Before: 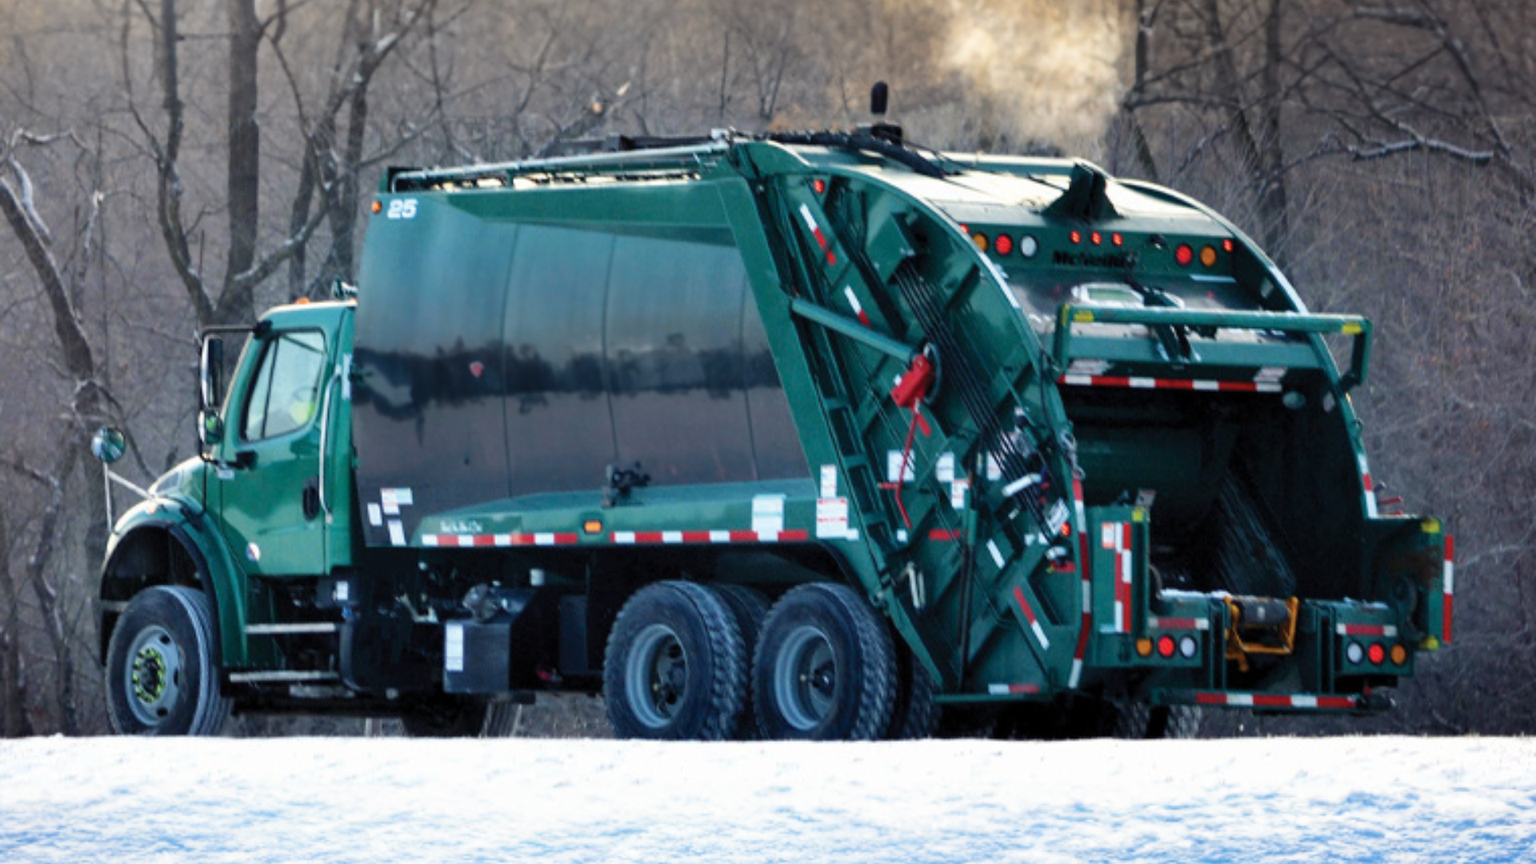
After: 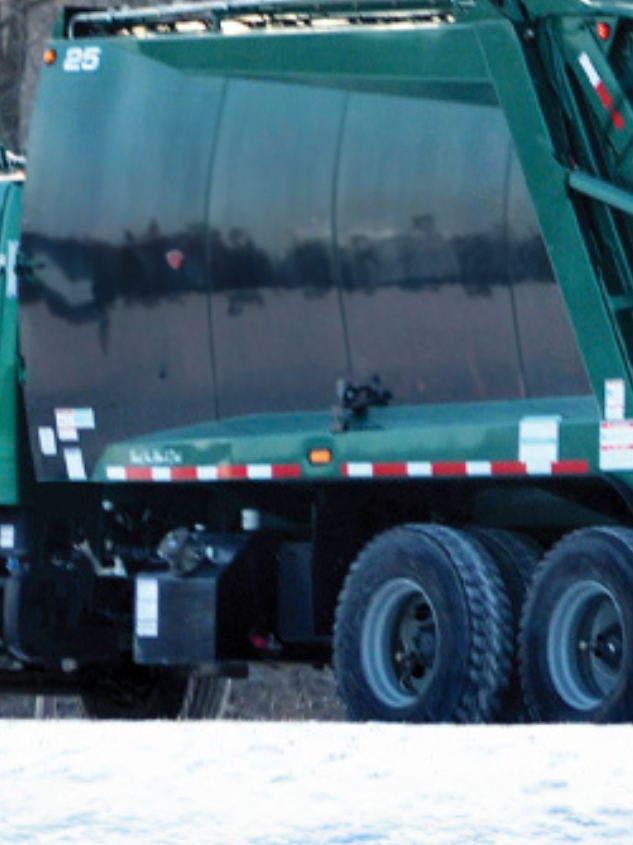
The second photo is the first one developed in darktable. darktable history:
crop and rotate: left 21.943%, top 18.729%, right 45.039%, bottom 3%
